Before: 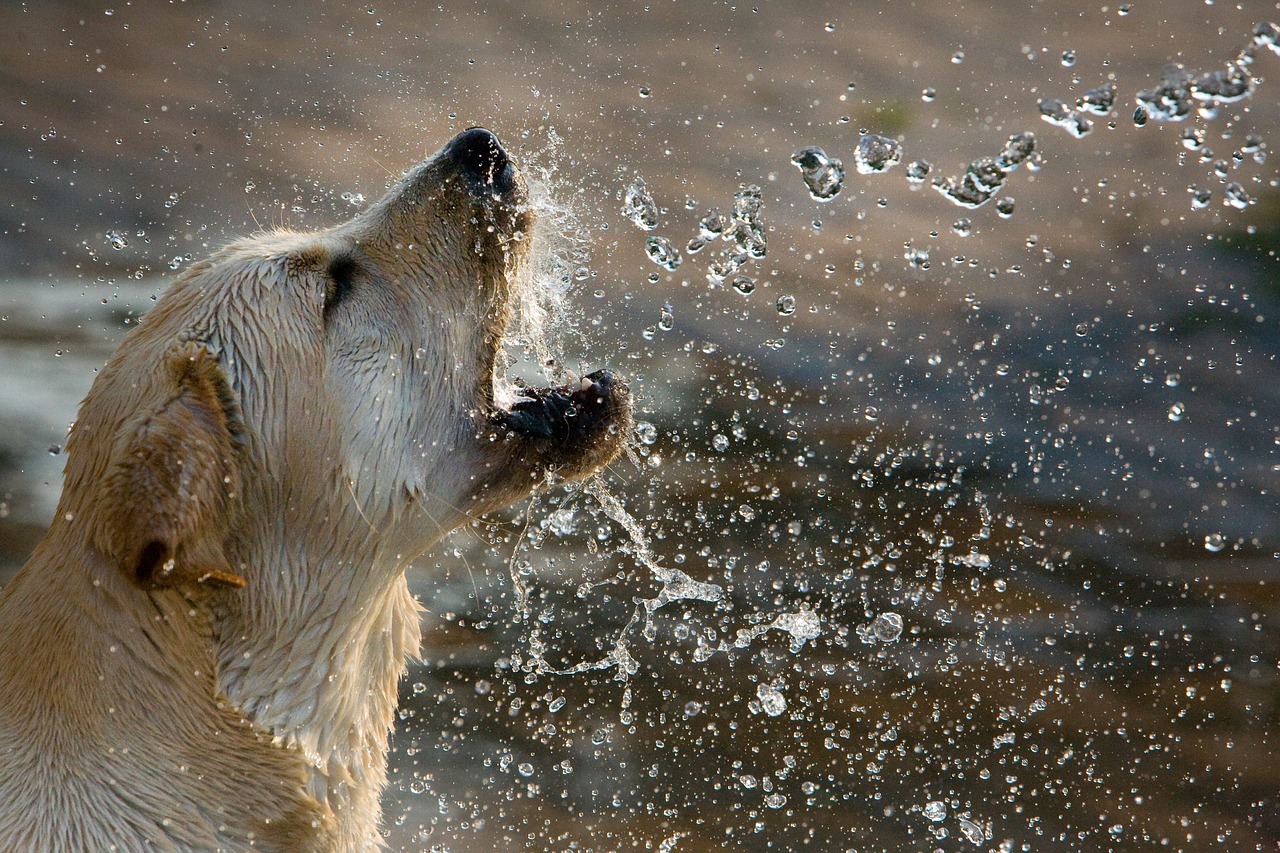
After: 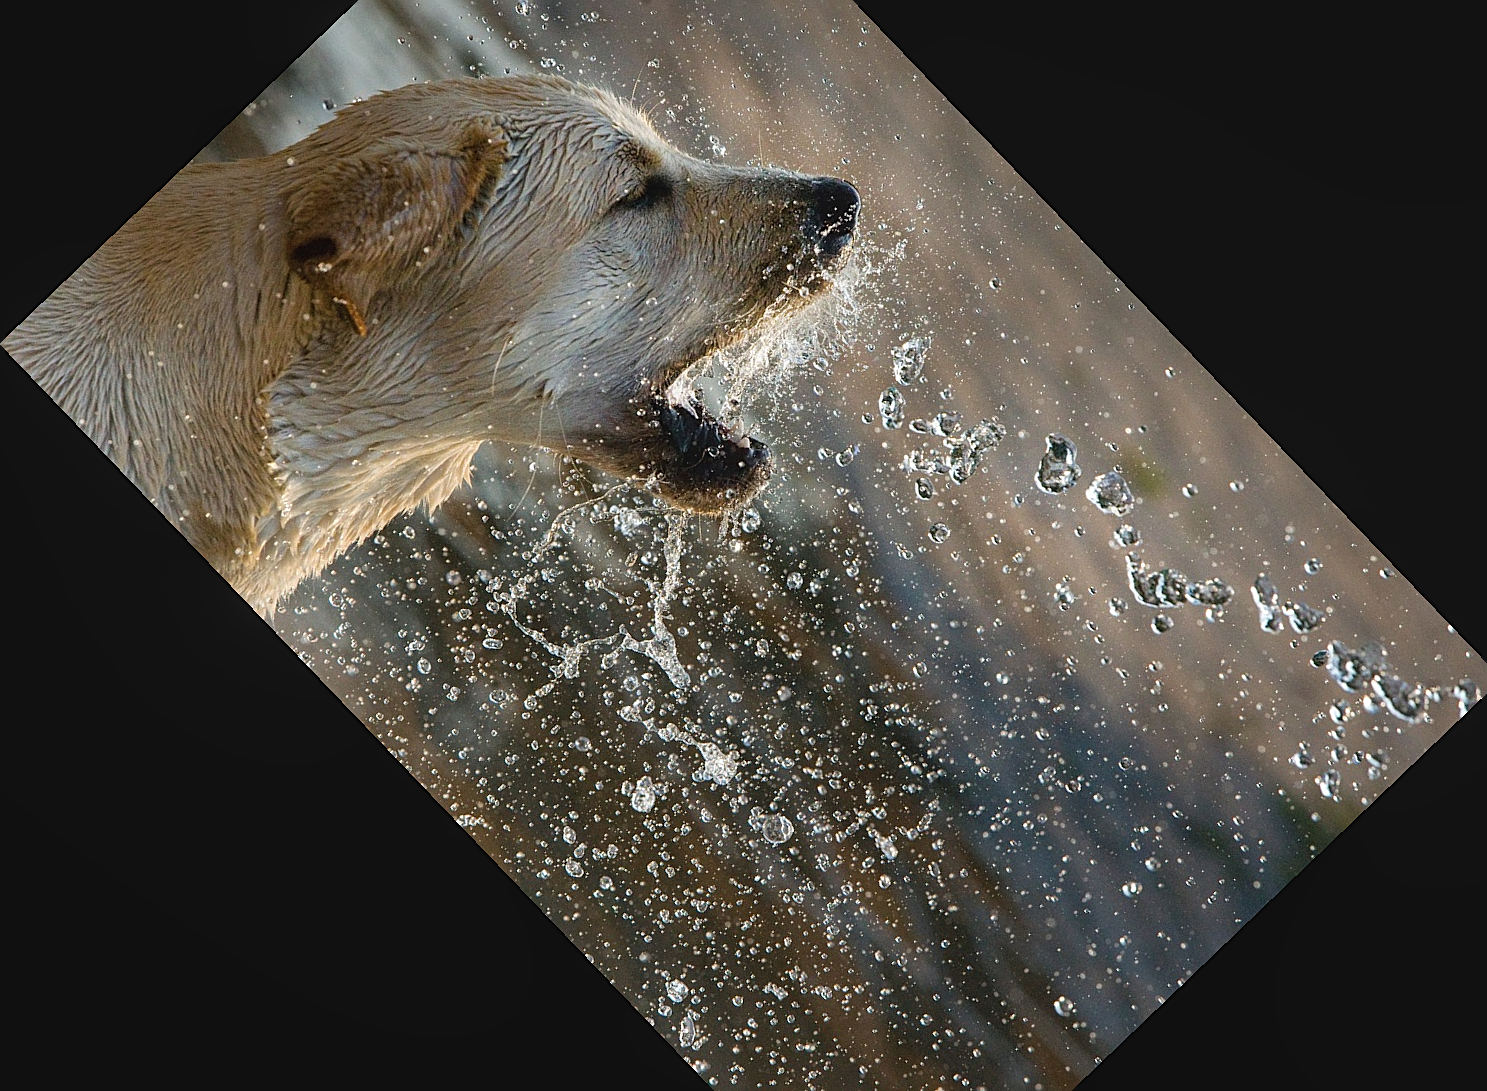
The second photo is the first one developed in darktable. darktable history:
local contrast: detail 110%
crop and rotate: angle -46.26°, top 16.234%, right 0.912%, bottom 11.704%
sharpen: on, module defaults
exposure: black level correction -0.005, exposure 0.054 EV, compensate highlight preservation false
